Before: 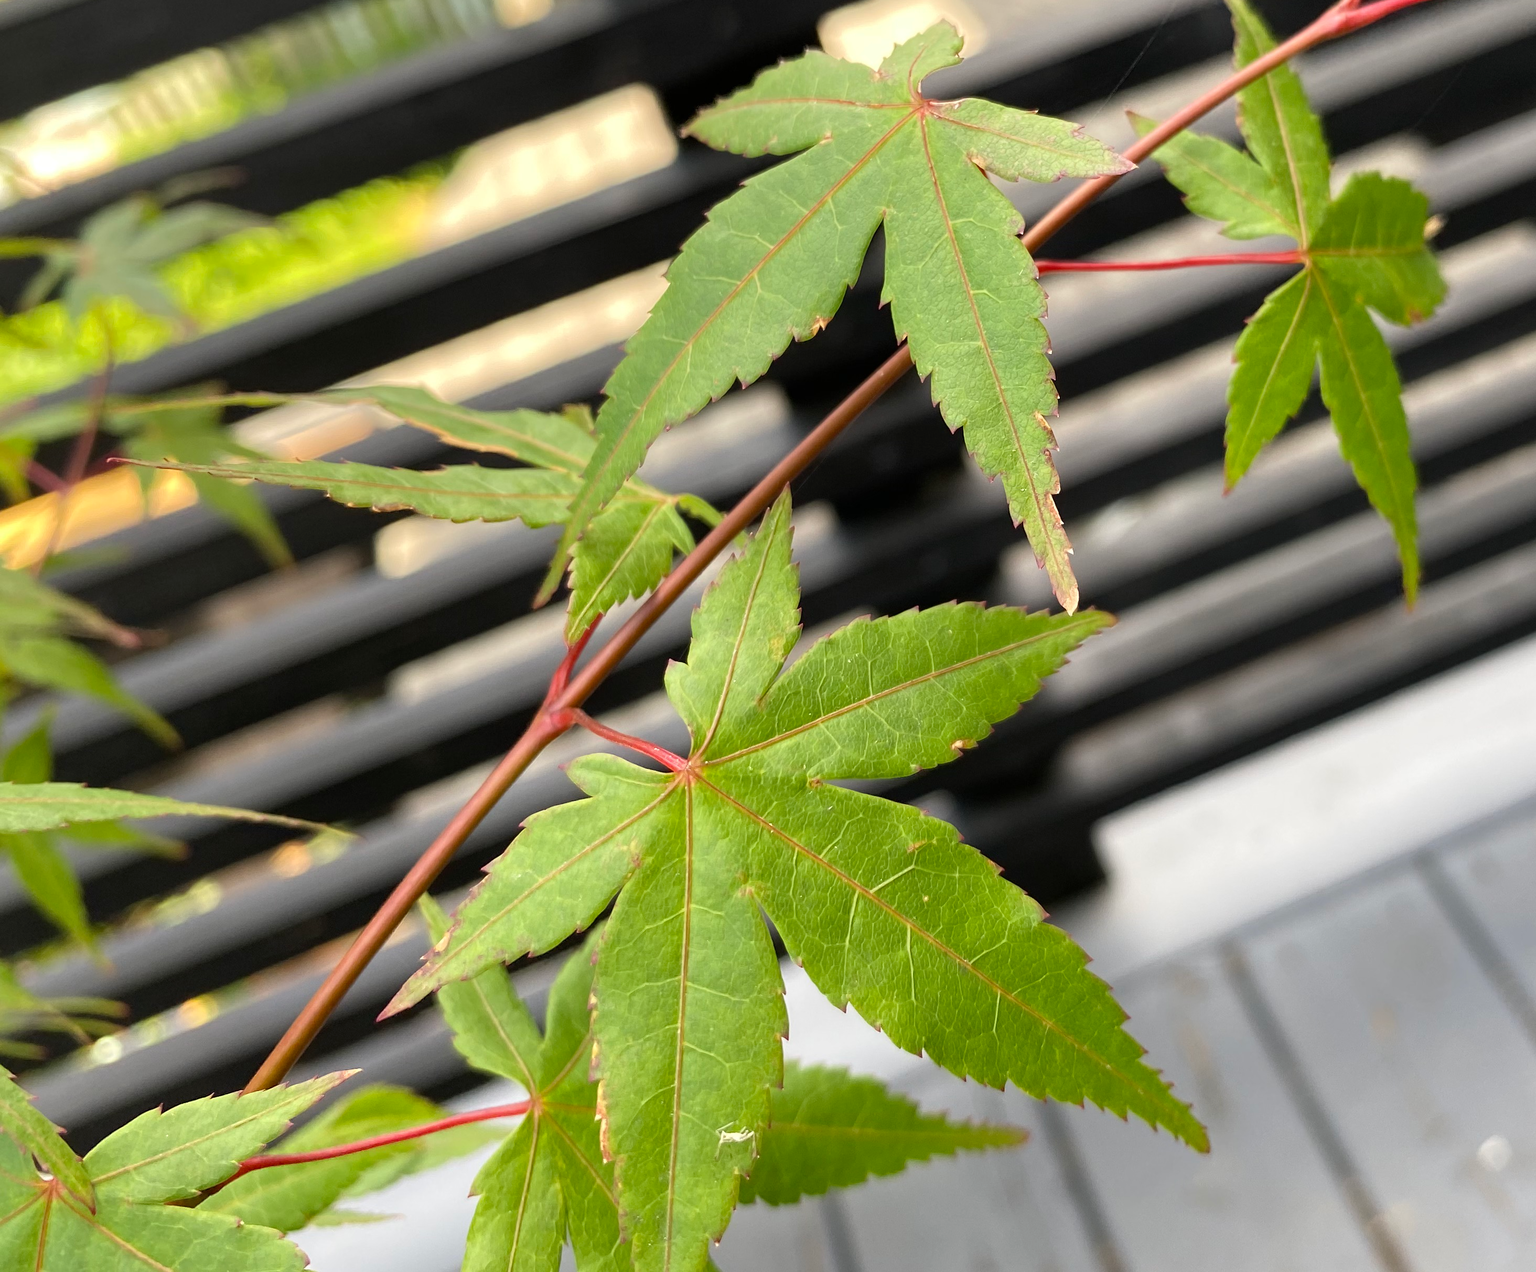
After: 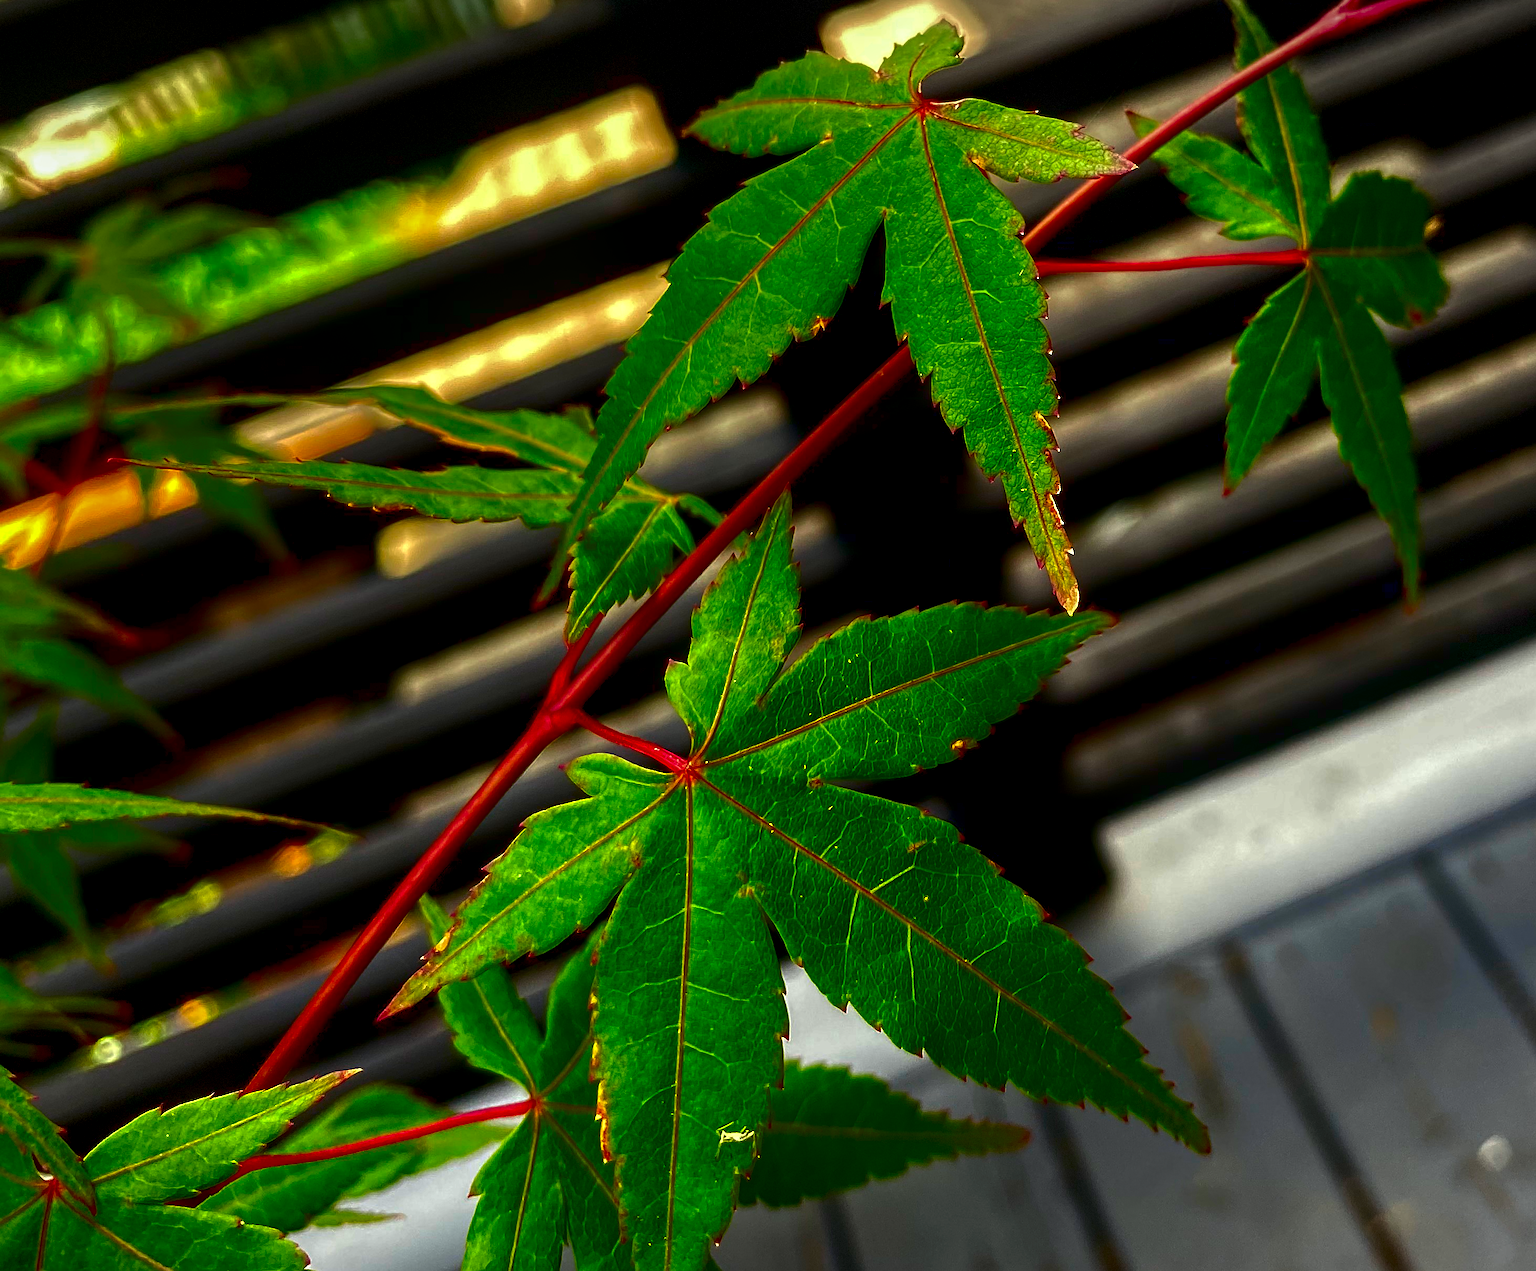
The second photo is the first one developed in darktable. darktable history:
vignetting: fall-off start 97.84%, fall-off radius 99.18%, center (-0.08, 0.063), width/height ratio 1.365, dithering 8-bit output
sharpen: on, module defaults
color correction: highlights a* -4.75, highlights b* 5.04, saturation 0.936
base curve: curves: ch0 [(0, 0) (0.74, 0.67) (1, 1)], preserve colors none
local contrast: on, module defaults
contrast brightness saturation: brightness -0.994, saturation 0.994
levels: white 99.91%, levels [0, 0.435, 0.917]
